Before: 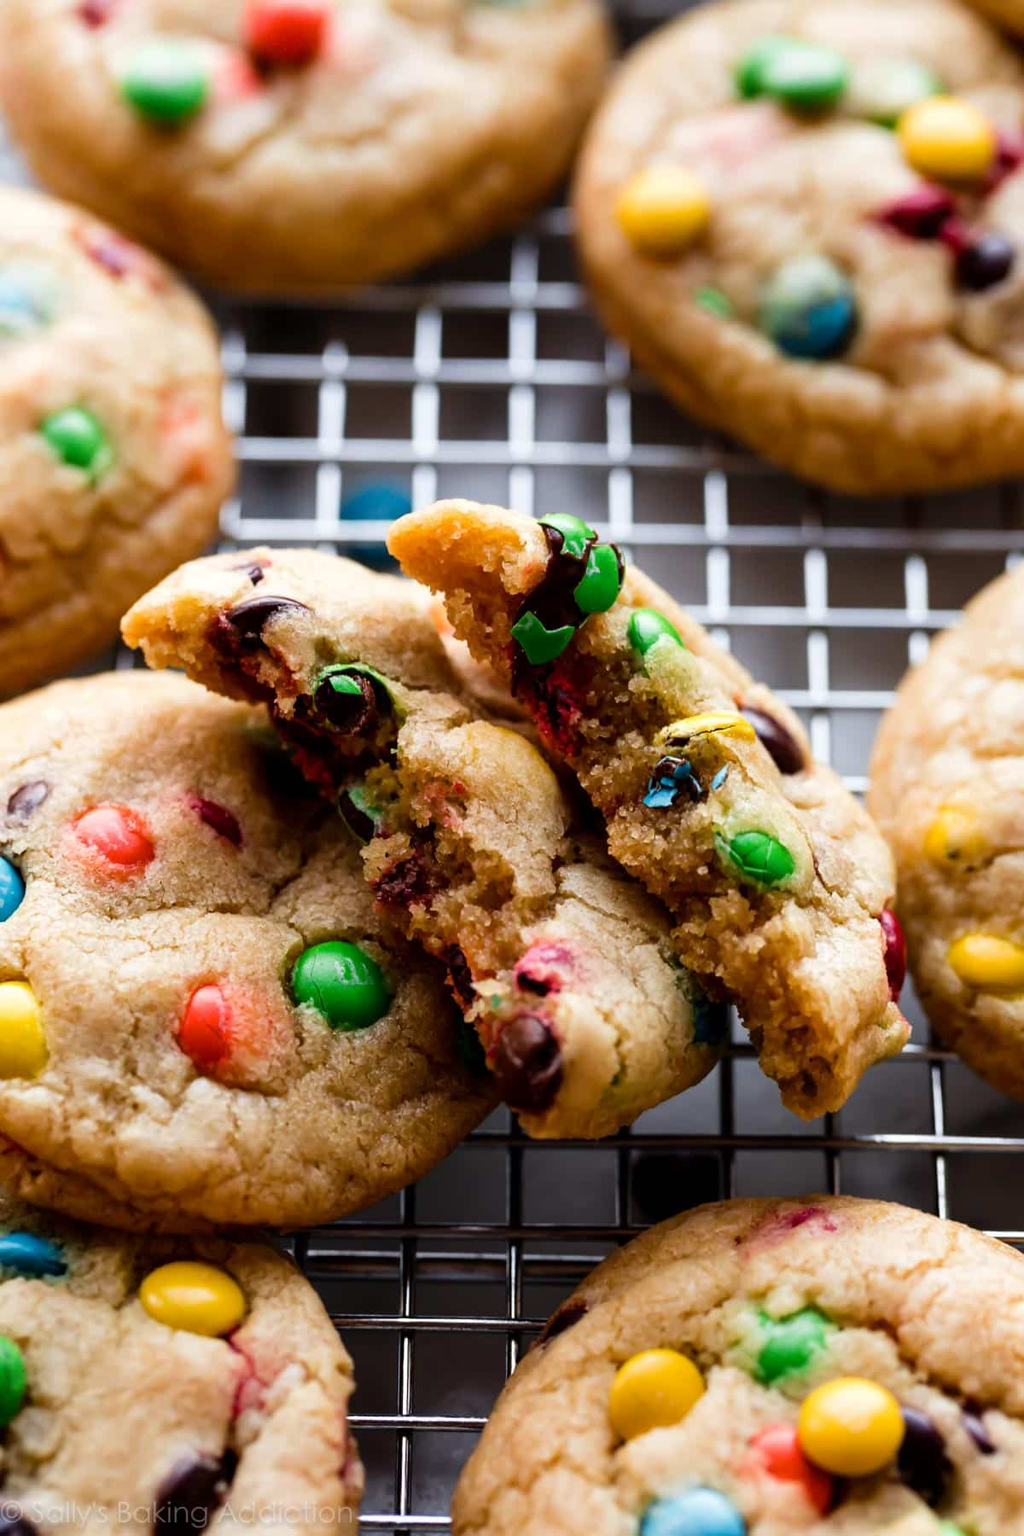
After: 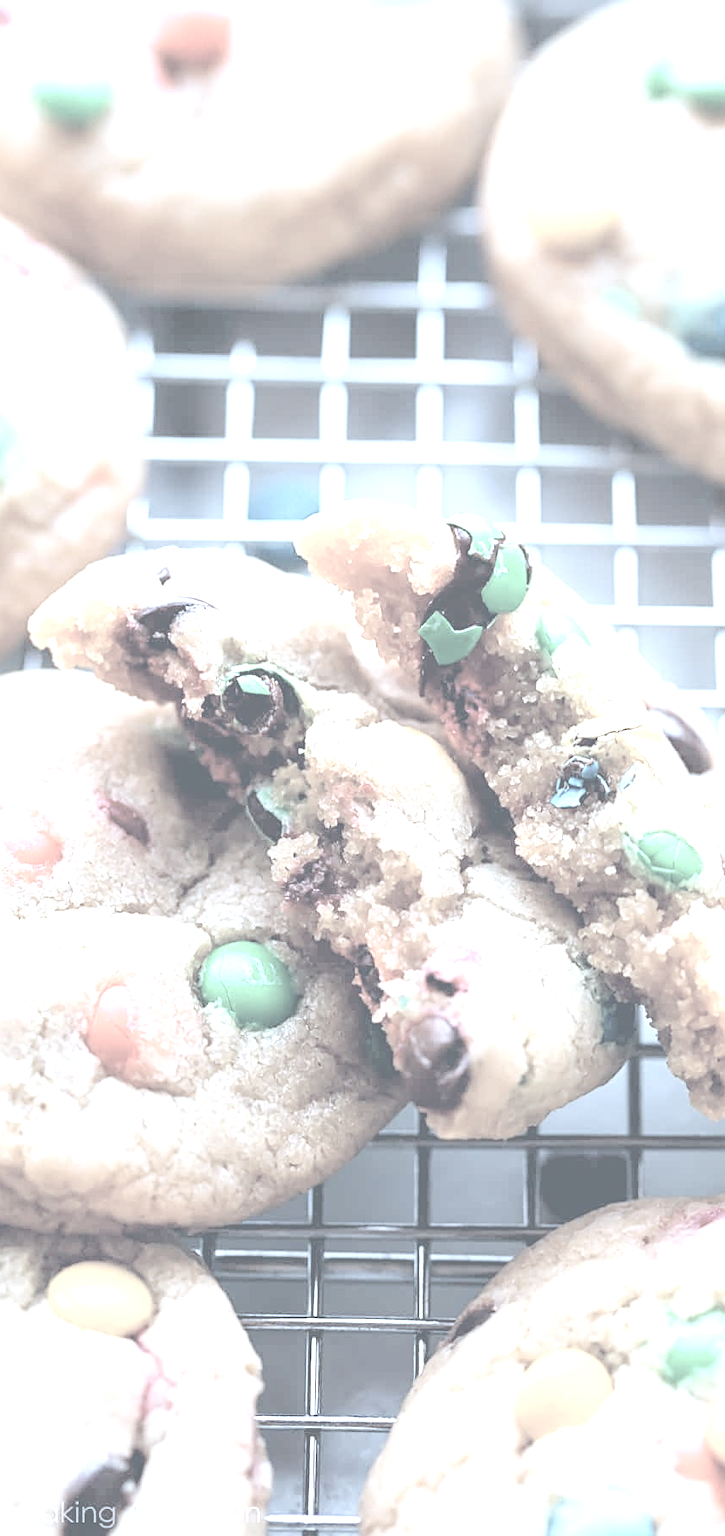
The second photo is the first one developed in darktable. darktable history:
exposure: black level correction 0, exposure 1.676 EV, compensate highlight preservation false
crop and rotate: left 9.053%, right 20.105%
levels: levels [0.062, 0.494, 0.925]
contrast brightness saturation: contrast -0.312, brightness 0.747, saturation -0.777
sharpen: on, module defaults
color correction: highlights a* -4.14, highlights b* -10.92
